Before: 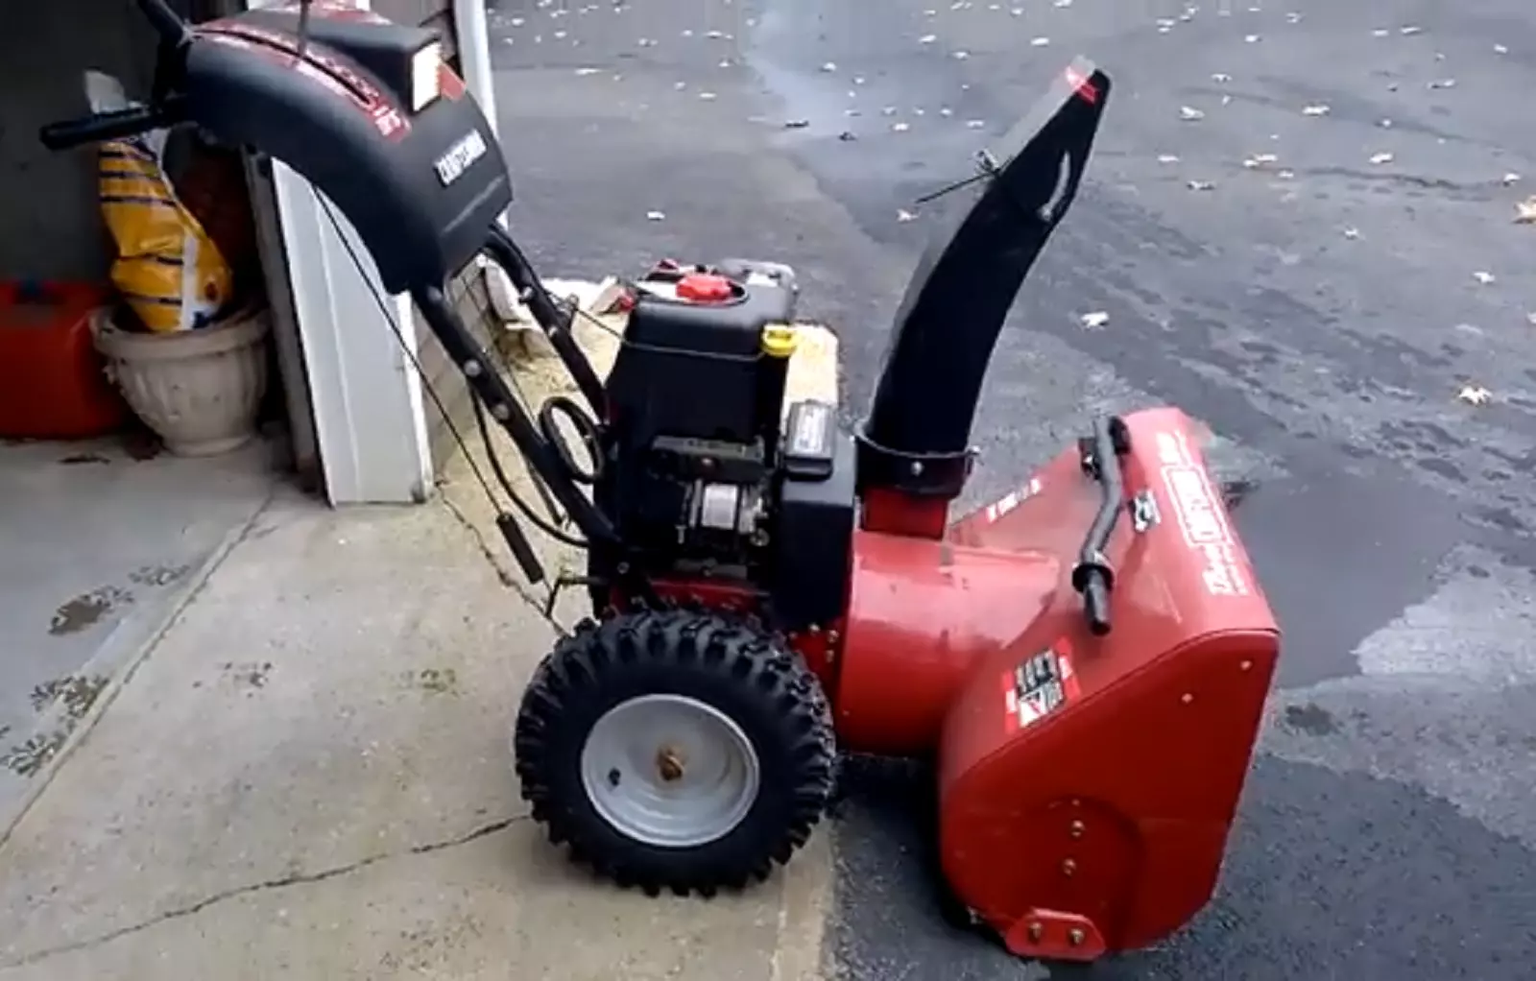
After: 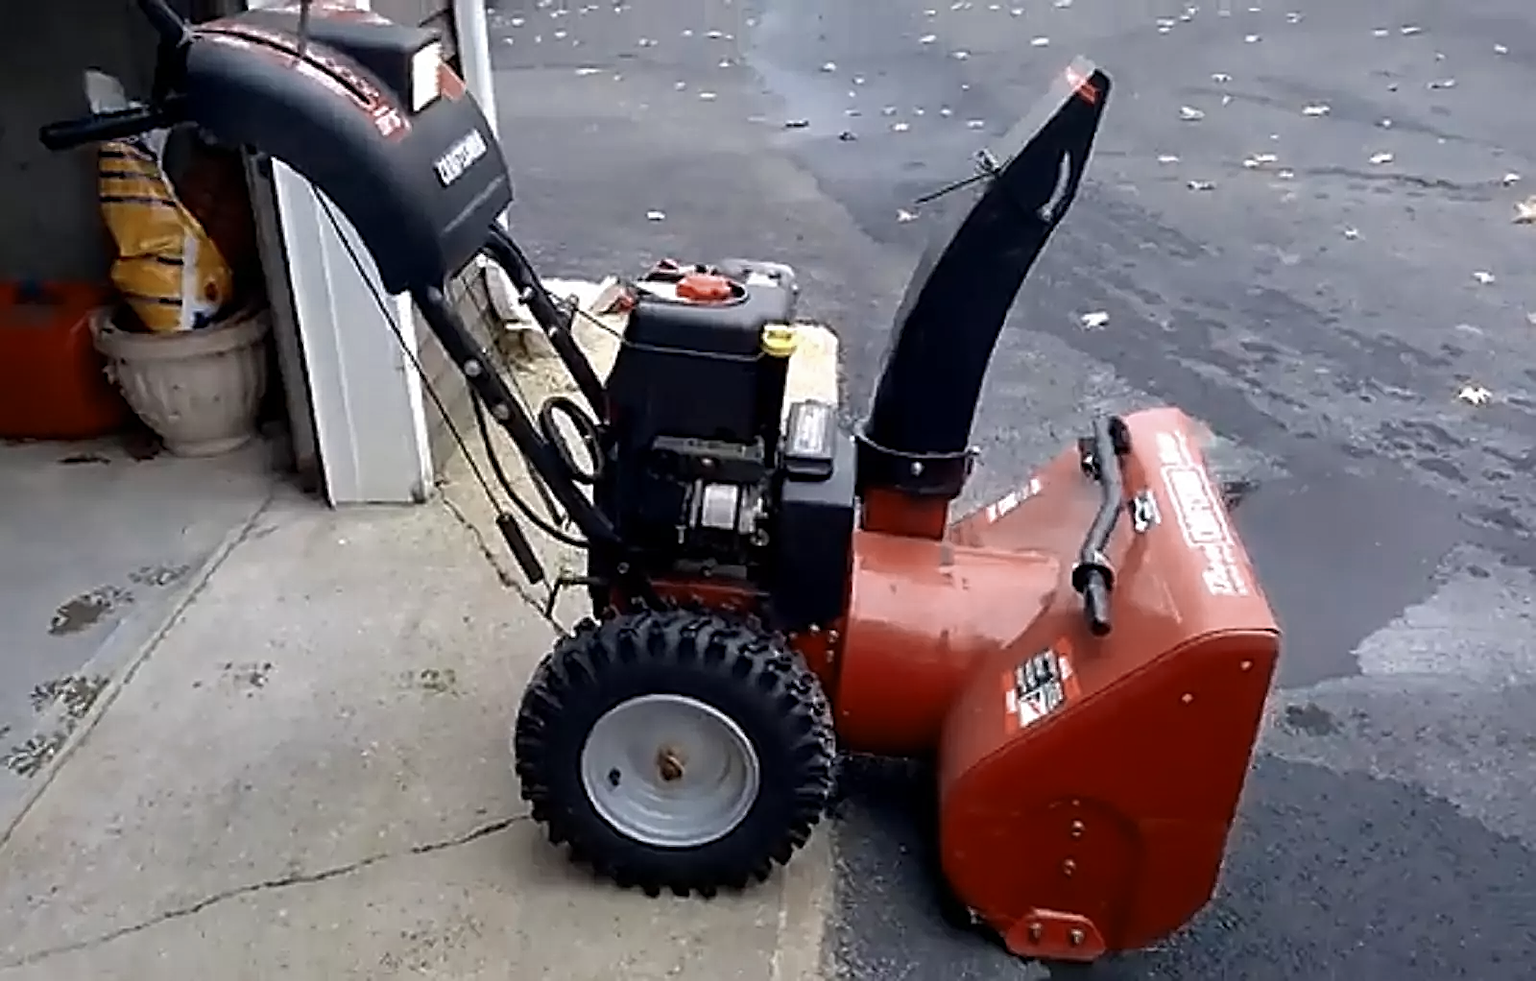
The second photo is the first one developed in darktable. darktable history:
color zones: curves: ch0 [(0, 0.5) (0.125, 0.4) (0.25, 0.5) (0.375, 0.4) (0.5, 0.4) (0.625, 0.35) (0.75, 0.35) (0.875, 0.5)]; ch1 [(0, 0.35) (0.125, 0.45) (0.25, 0.35) (0.375, 0.35) (0.5, 0.35) (0.625, 0.35) (0.75, 0.45) (0.875, 0.35)]; ch2 [(0, 0.6) (0.125, 0.5) (0.25, 0.5) (0.375, 0.6) (0.5, 0.6) (0.625, 0.5) (0.75, 0.5) (0.875, 0.5)]
sharpen: amount 0.997
